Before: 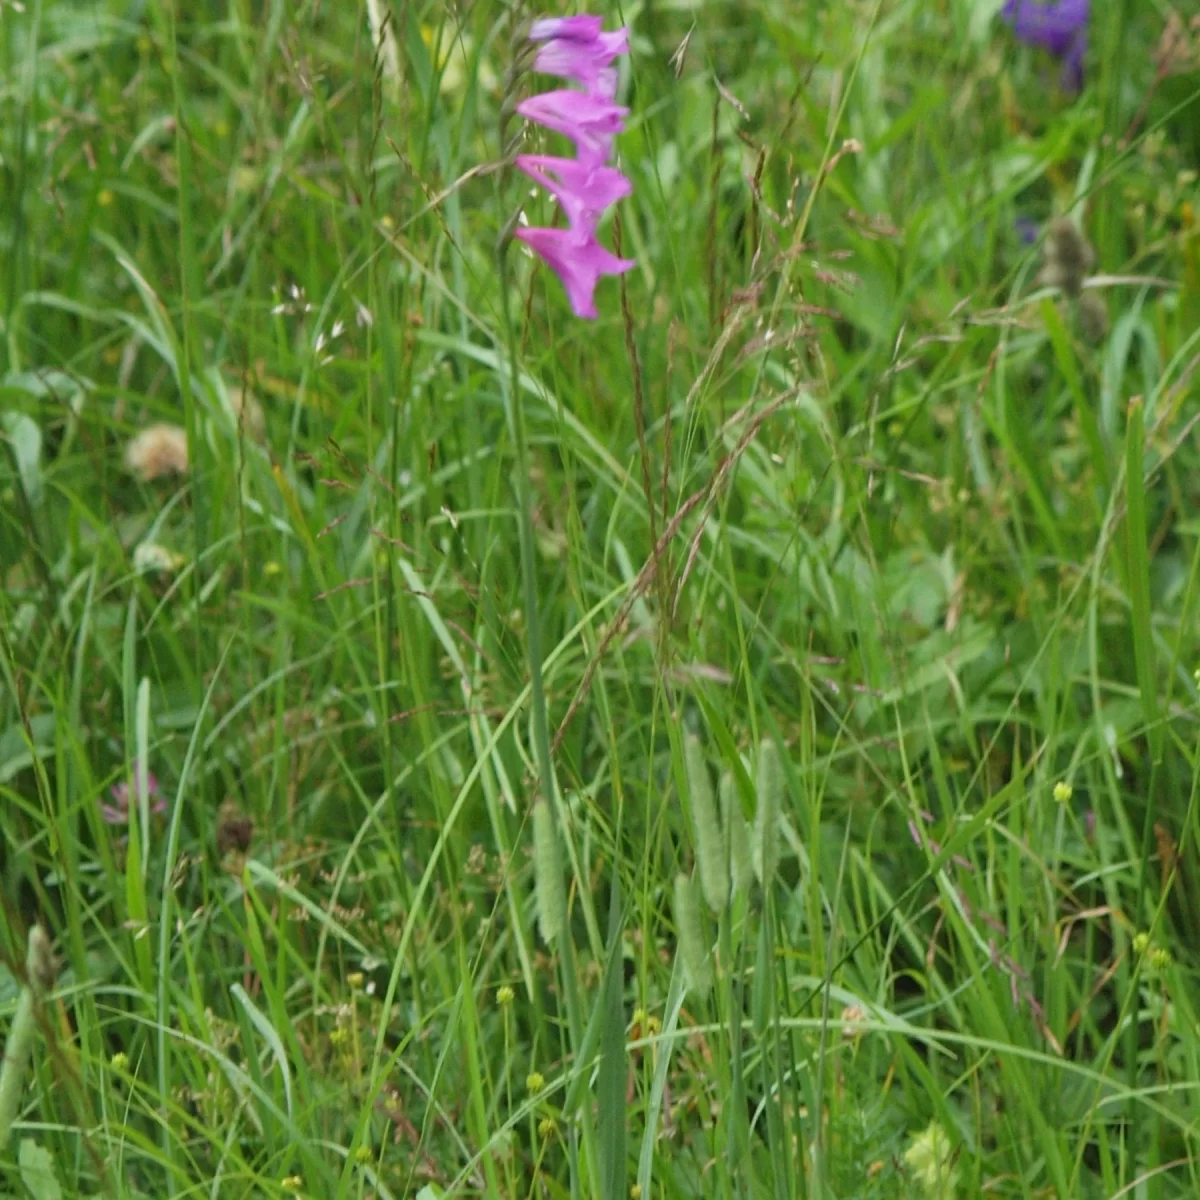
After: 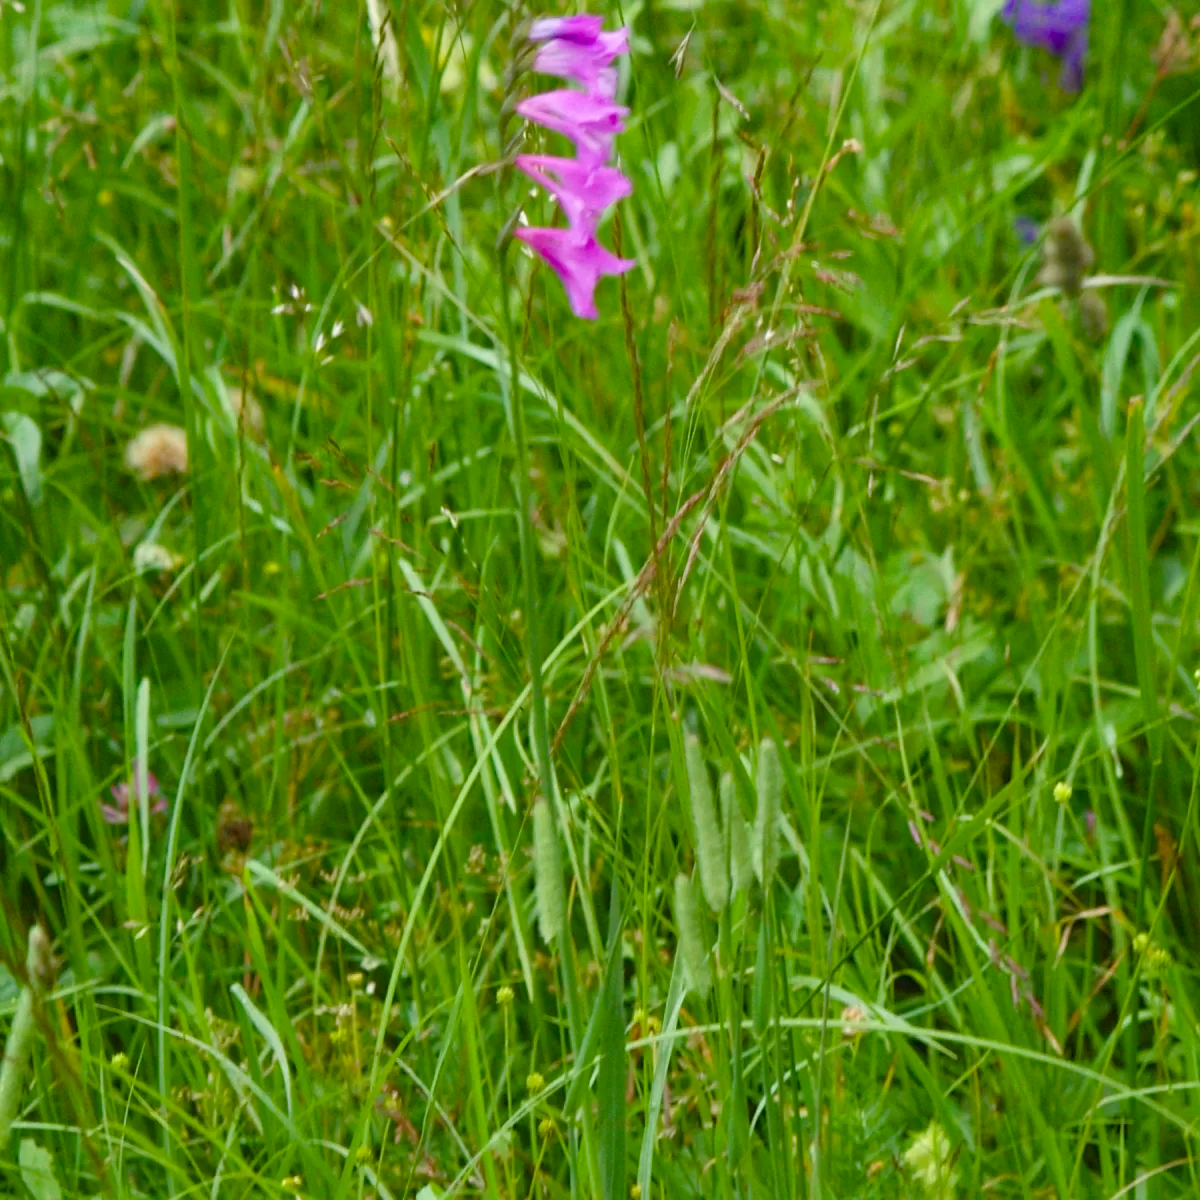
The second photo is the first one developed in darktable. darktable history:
color balance rgb: highlights gain › luminance 14.822%, perceptual saturation grading › global saturation 46.093%, perceptual saturation grading › highlights -49.778%, perceptual saturation grading › shadows 29.384%, global vibrance 20%
